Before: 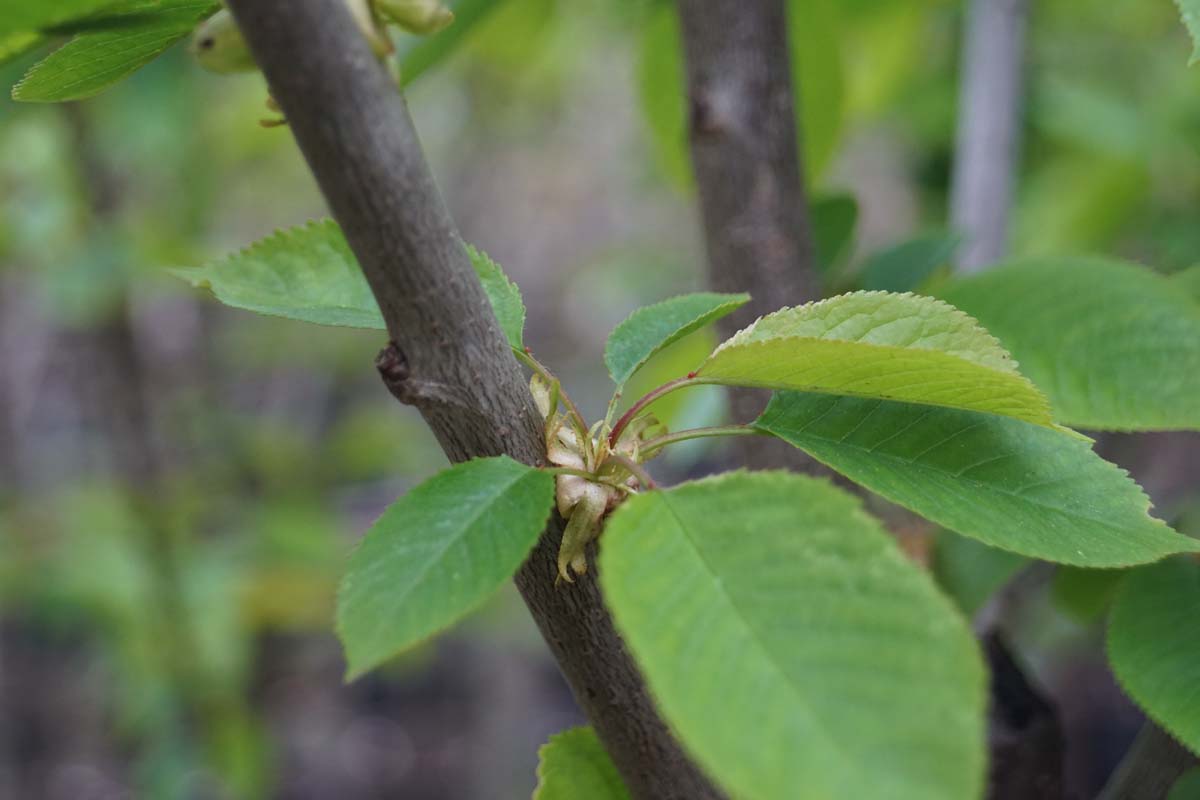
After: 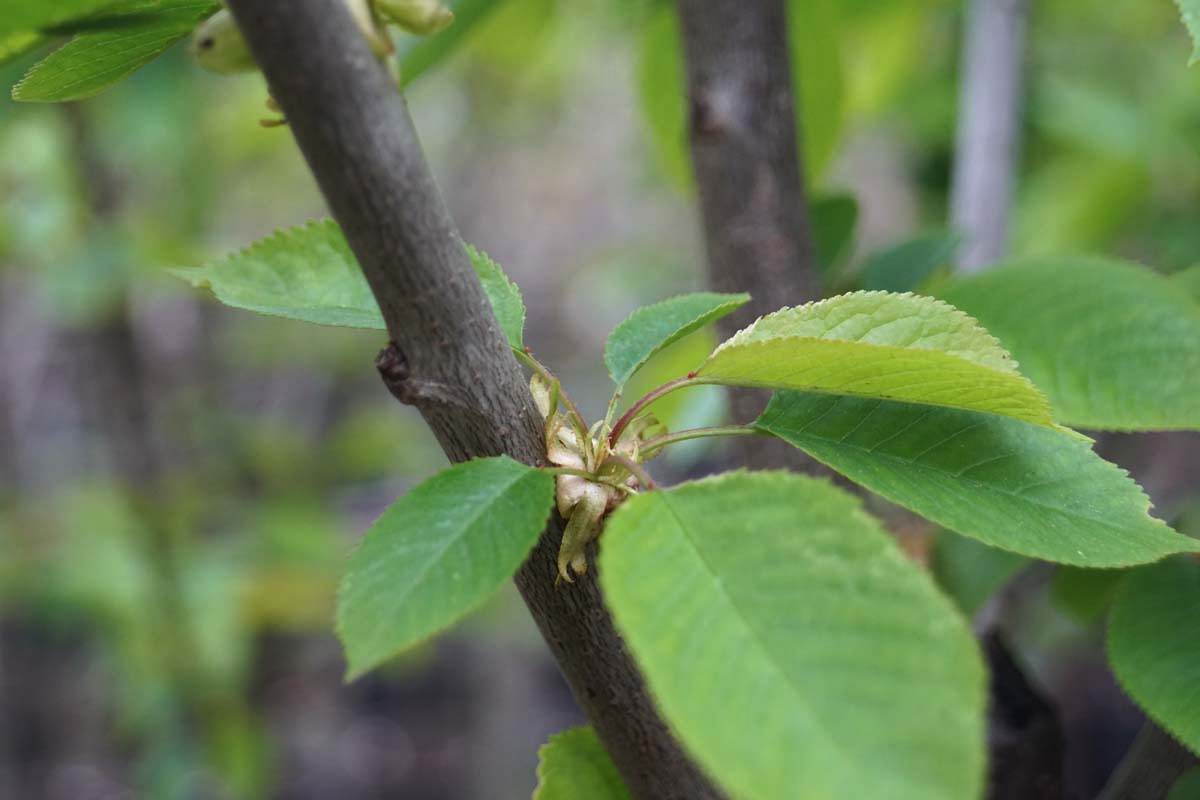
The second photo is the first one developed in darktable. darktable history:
tone equalizer: -8 EV -0.396 EV, -7 EV -0.425 EV, -6 EV -0.354 EV, -5 EV -0.213 EV, -3 EV 0.255 EV, -2 EV 0.327 EV, -1 EV 0.41 EV, +0 EV 0.403 EV, edges refinement/feathering 500, mask exposure compensation -1.57 EV, preserve details guided filter
